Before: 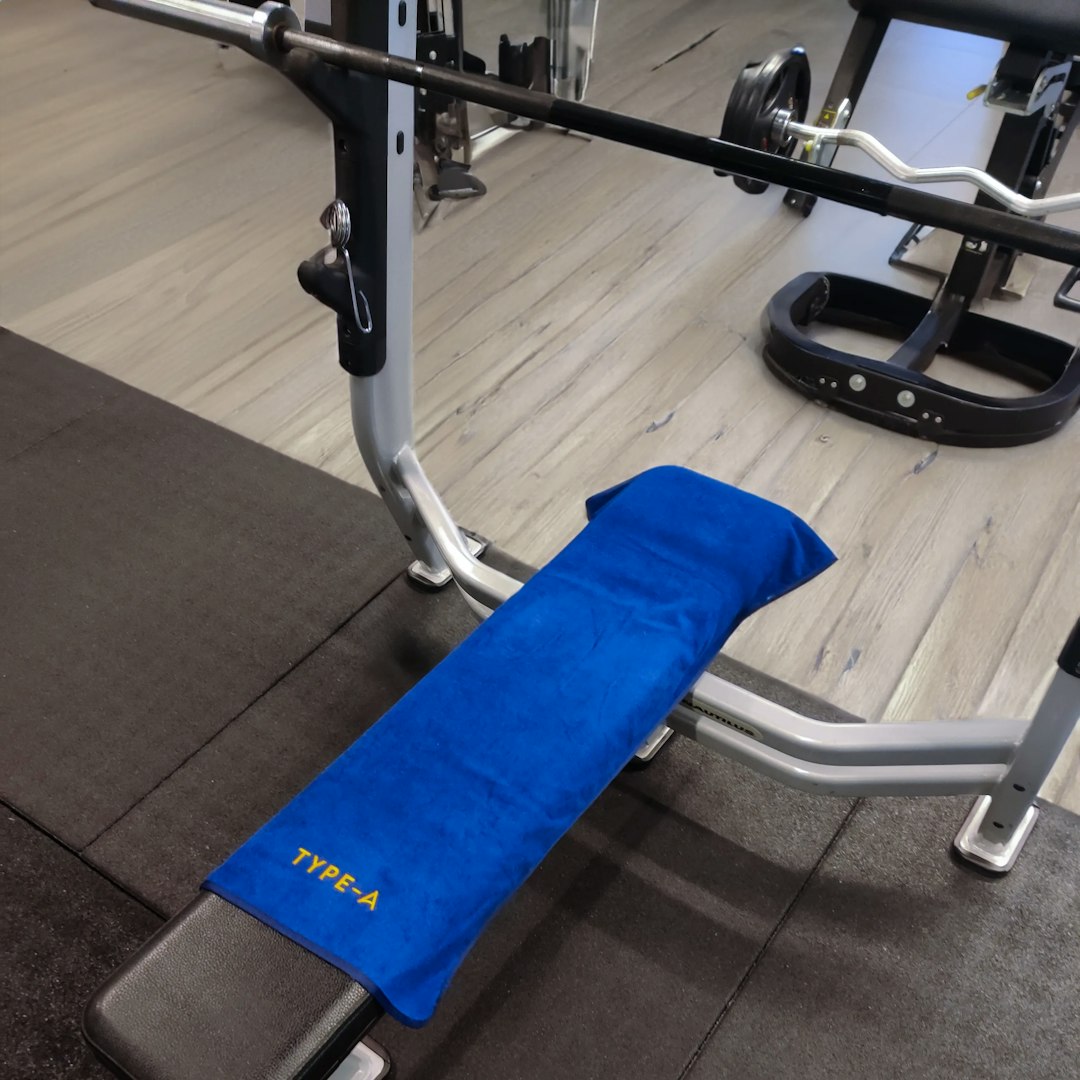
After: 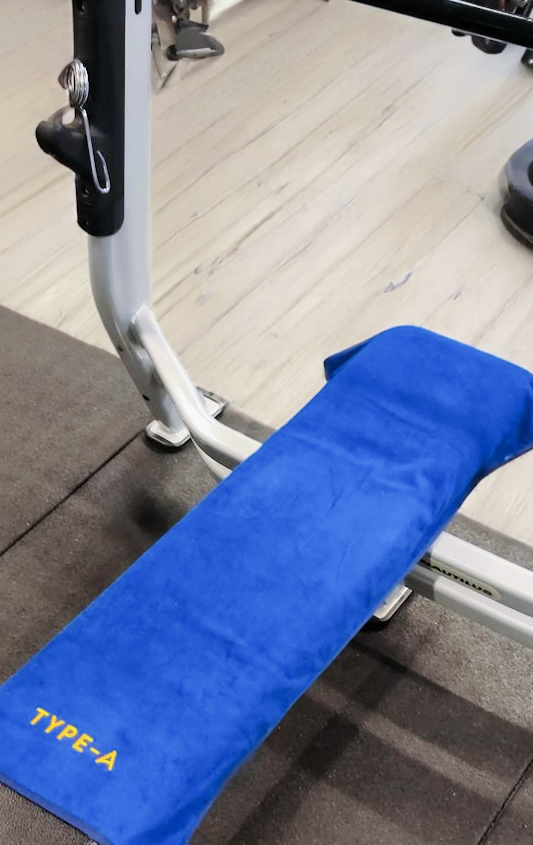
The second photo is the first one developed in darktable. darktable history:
filmic rgb: black relative exposure -7.65 EV, white relative exposure 4.56 EV, hardness 3.61, contrast 0.988
exposure: black level correction 0, exposure 1.328 EV, compensate highlight preservation false
crop and rotate: angle 0.015°, left 24.294%, top 13.064%, right 26.287%, bottom 8.635%
